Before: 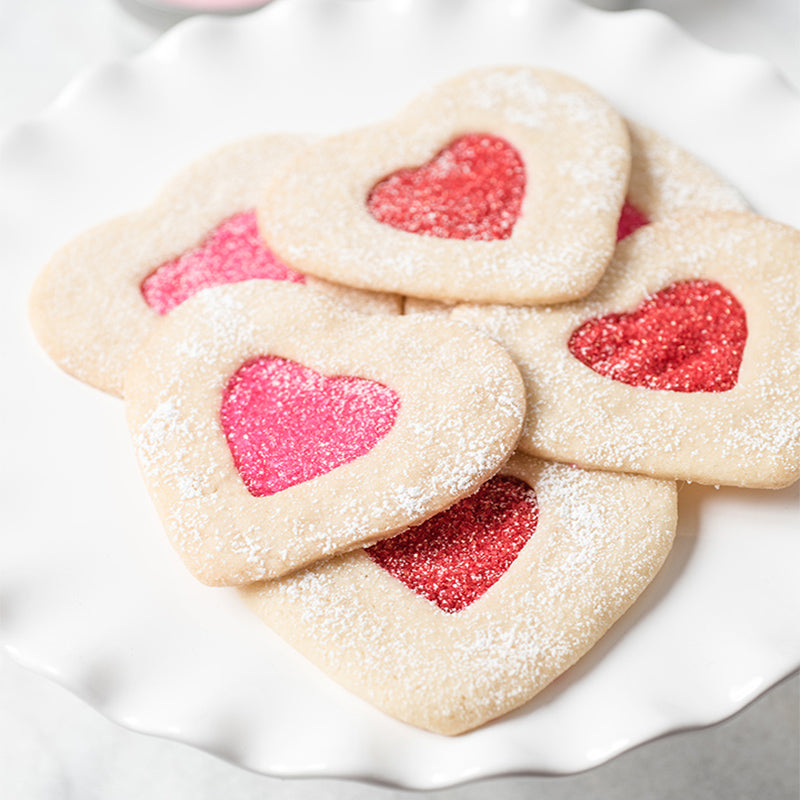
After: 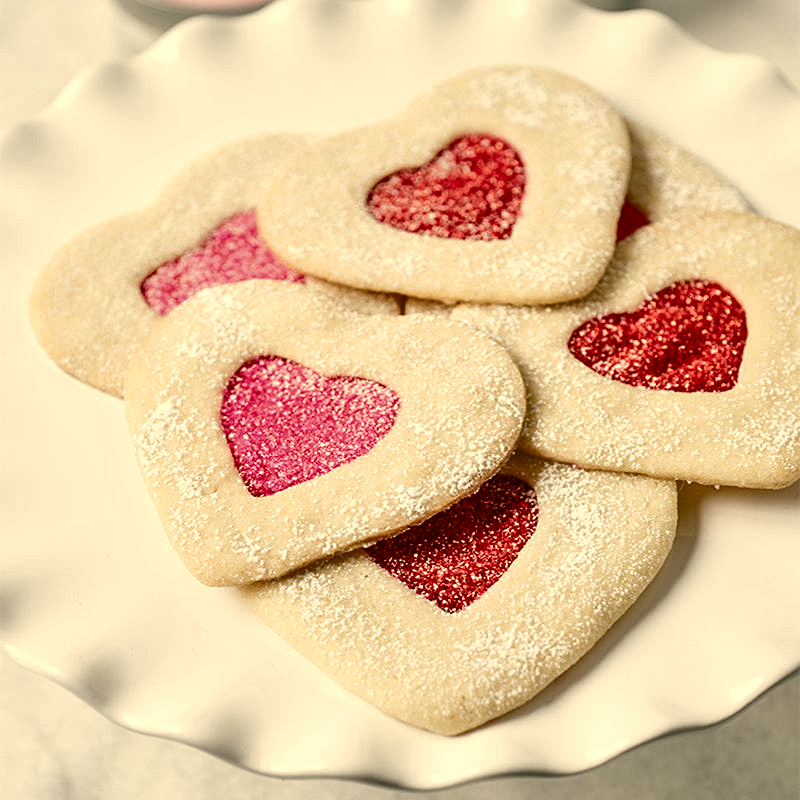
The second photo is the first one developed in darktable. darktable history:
color balance rgb: shadows lift › chroma 11.467%, shadows lift › hue 130.49°, global offset › luminance 0.499%, linear chroma grading › global chroma 0.876%, perceptual saturation grading › global saturation 20%, perceptual saturation grading › highlights -49.068%, perceptual saturation grading › shadows 25.886%, global vibrance 16.685%, saturation formula JzAzBz (2021)
sharpen: amount 0.211
local contrast: mode bilateral grid, contrast 19, coarseness 50, detail 132%, midtone range 0.2
color correction: highlights a* 2.47, highlights b* 23.37
shadows and highlights: soften with gaussian
